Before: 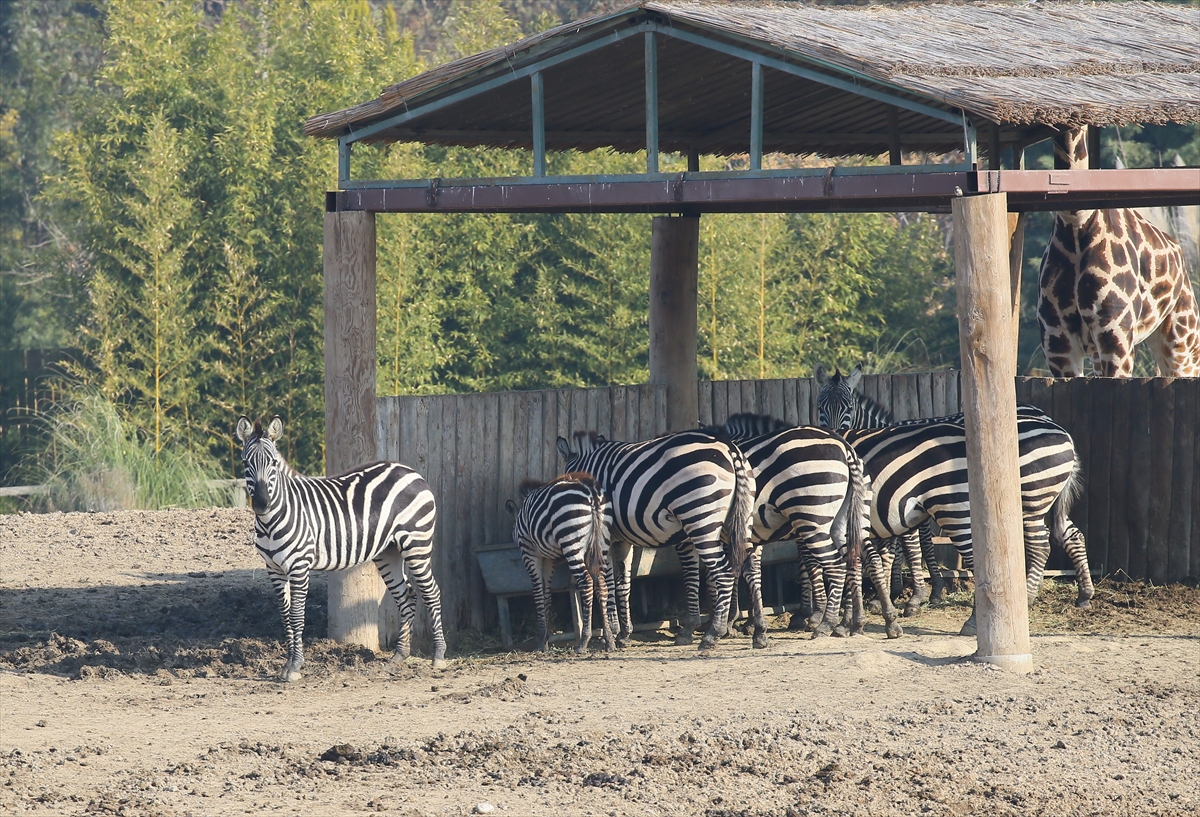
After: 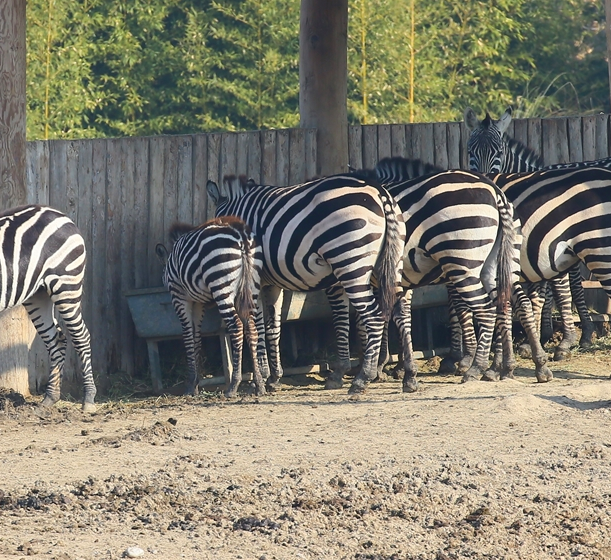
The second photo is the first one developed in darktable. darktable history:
contrast brightness saturation: contrast 0.042, saturation 0.156
crop and rotate: left 29.242%, top 31.412%, right 19.816%
